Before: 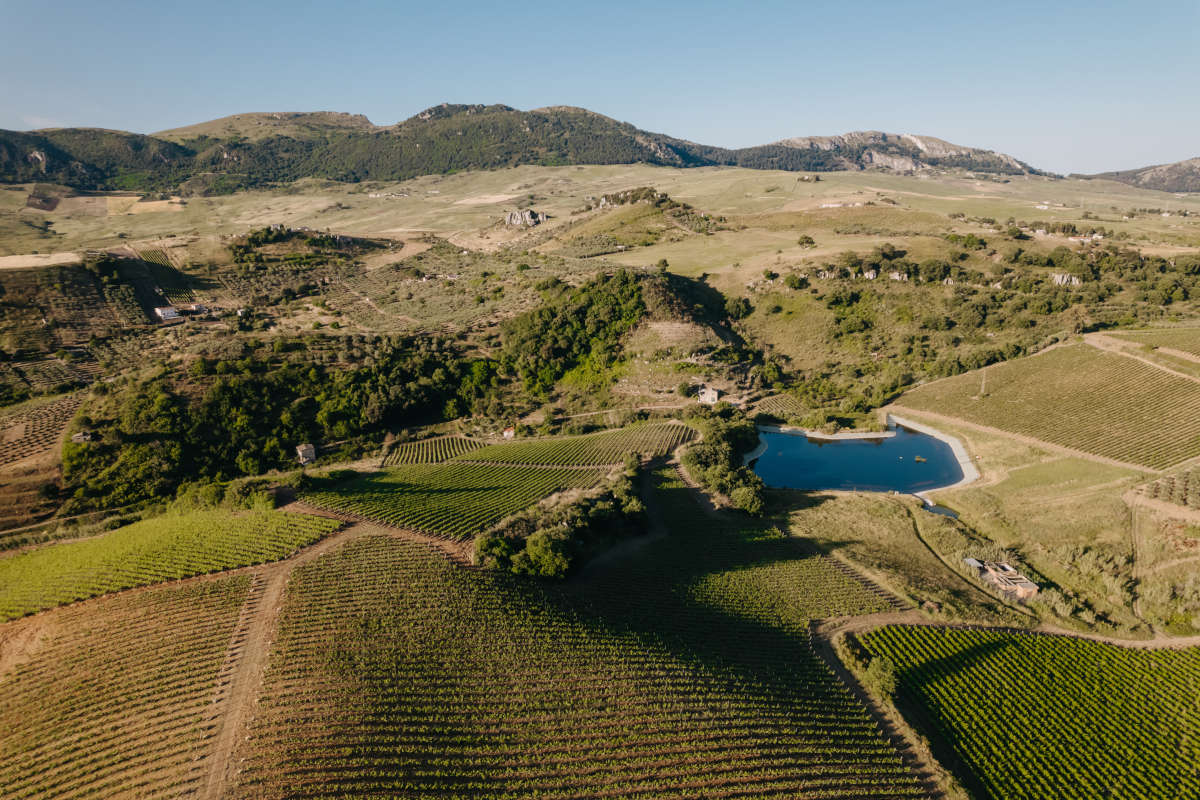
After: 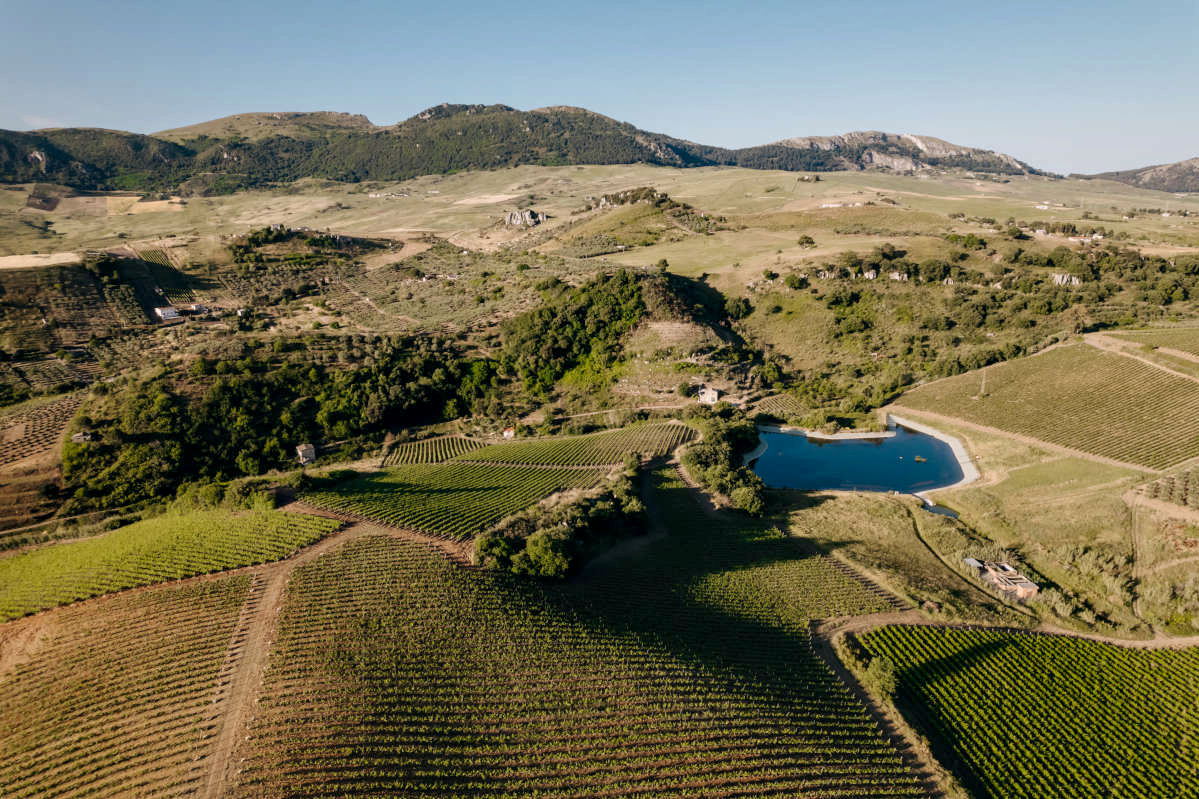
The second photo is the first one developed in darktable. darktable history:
contrast equalizer: octaves 7, y [[0.6 ×6], [0.55 ×6], [0 ×6], [0 ×6], [0 ×6]], mix 0.3
